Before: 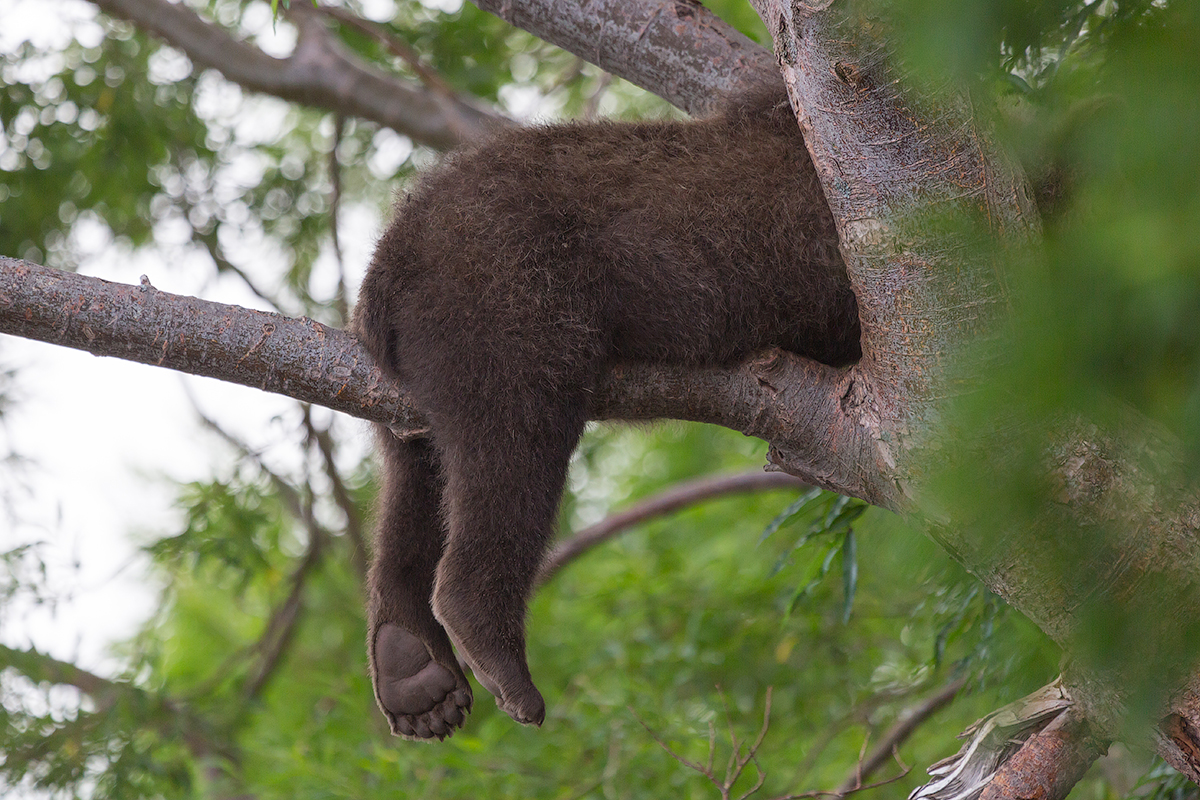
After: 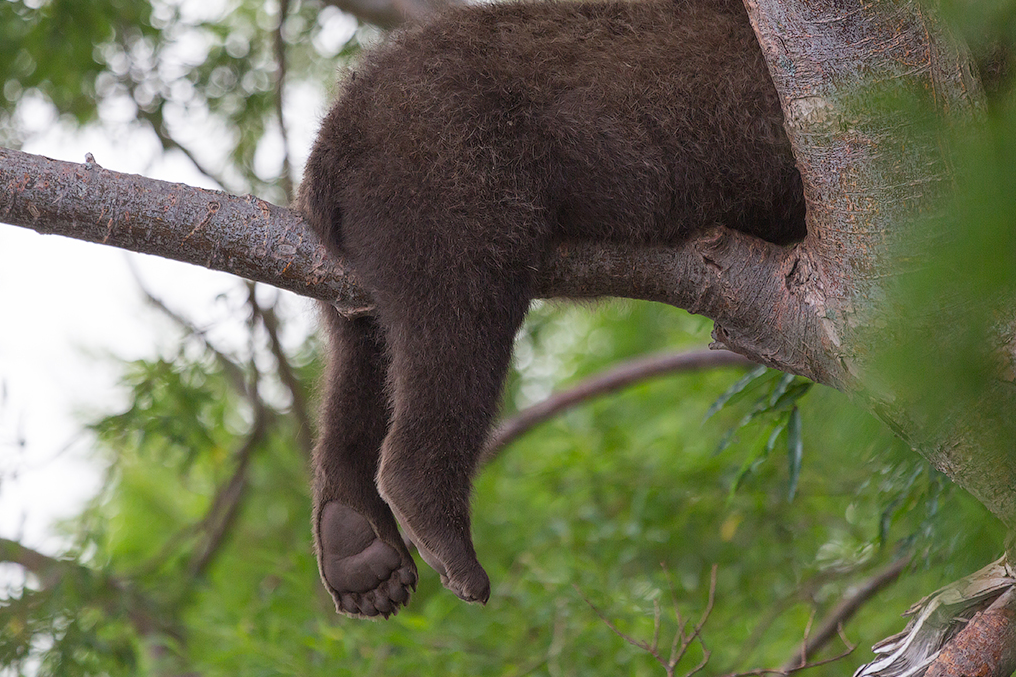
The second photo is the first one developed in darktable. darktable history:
crop and rotate: left 4.586%, top 15.304%, right 10.68%
